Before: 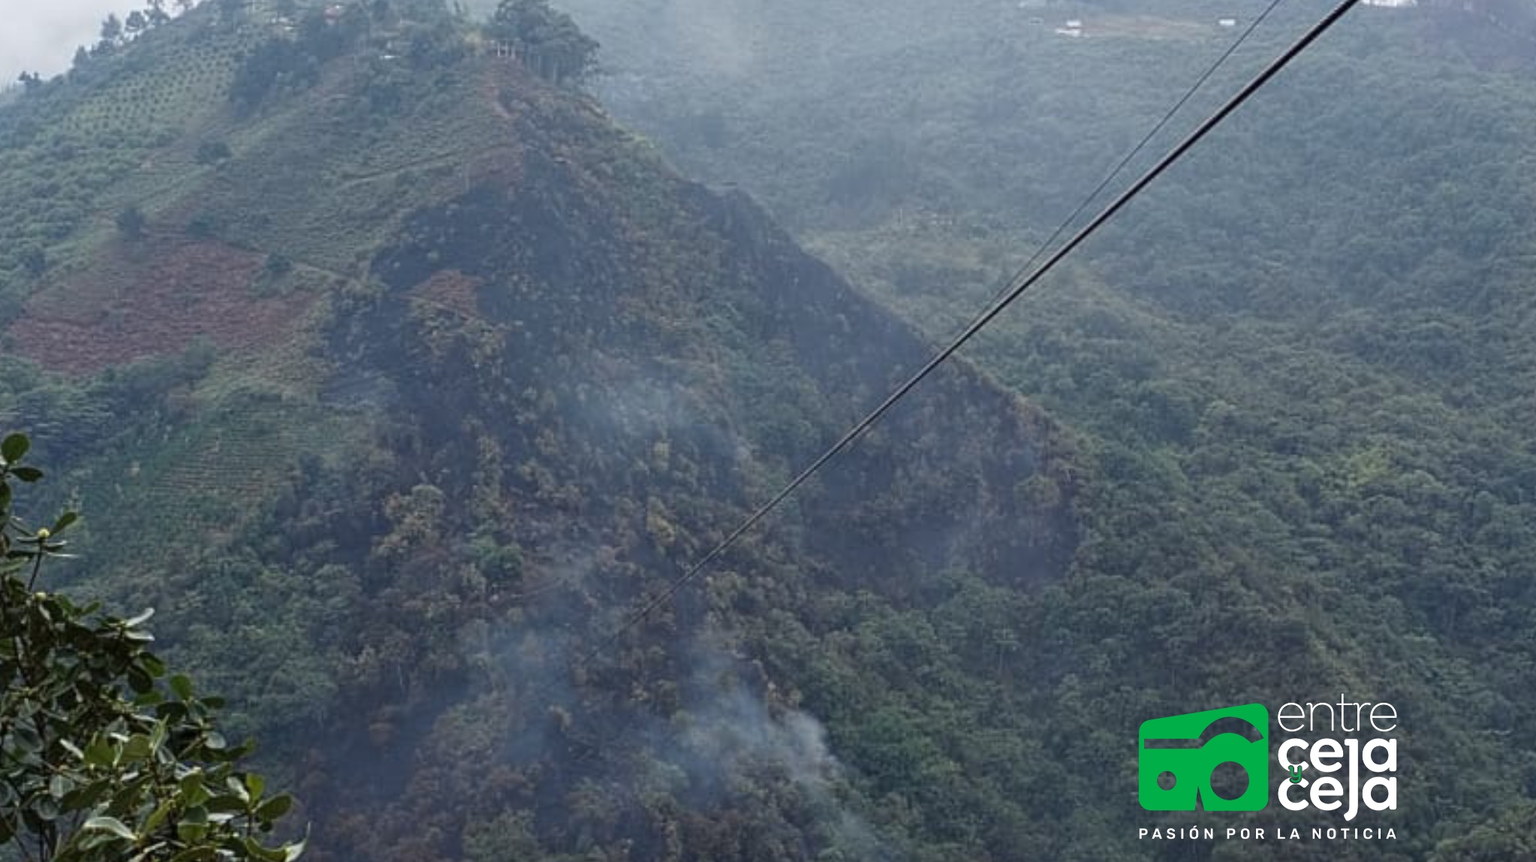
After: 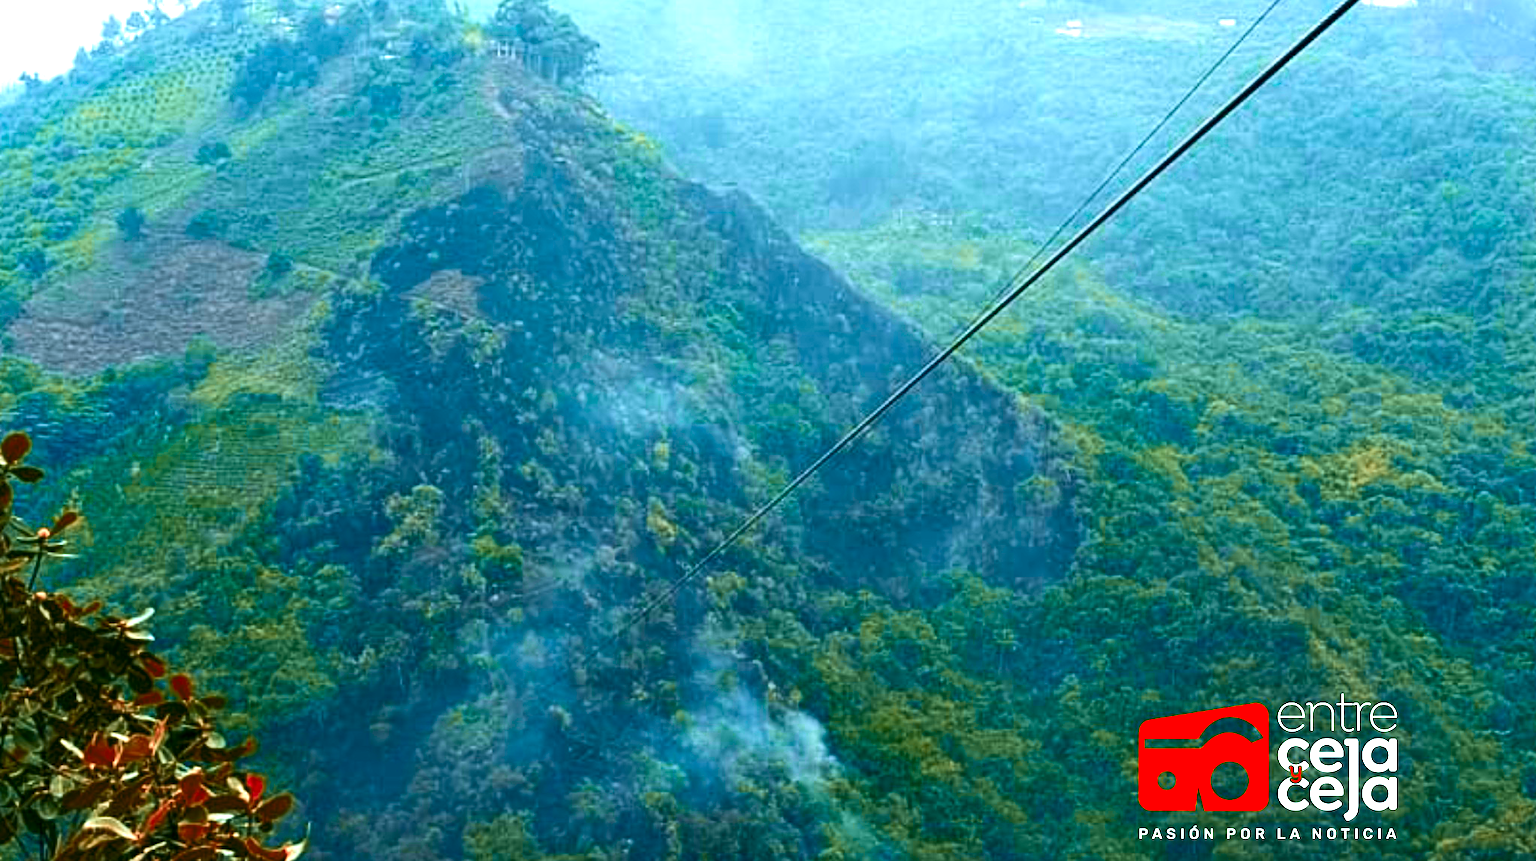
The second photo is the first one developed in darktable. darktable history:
contrast brightness saturation: contrast 0.092, saturation 0.276
color balance rgb: power › chroma 2.141%, power › hue 163.91°, perceptual saturation grading › global saturation 17.332%, perceptual brilliance grading › global brilliance 30.019%, perceptual brilliance grading › highlights 50.488%, perceptual brilliance grading › mid-tones 48.958%, perceptual brilliance grading › shadows -22.098%, global vibrance 15.937%, saturation formula JzAzBz (2021)
color zones: curves: ch0 [(0.006, 0.385) (0.143, 0.563) (0.243, 0.321) (0.352, 0.464) (0.516, 0.456) (0.625, 0.5) (0.75, 0.5) (0.875, 0.5)]; ch1 [(0, 0.5) (0.134, 0.504) (0.246, 0.463) (0.421, 0.515) (0.5, 0.56) (0.625, 0.5) (0.75, 0.5) (0.875, 0.5)]; ch2 [(0, 0.5) (0.131, 0.426) (0.307, 0.289) (0.38, 0.188) (0.513, 0.216) (0.625, 0.548) (0.75, 0.468) (0.838, 0.396) (0.971, 0.311)]
